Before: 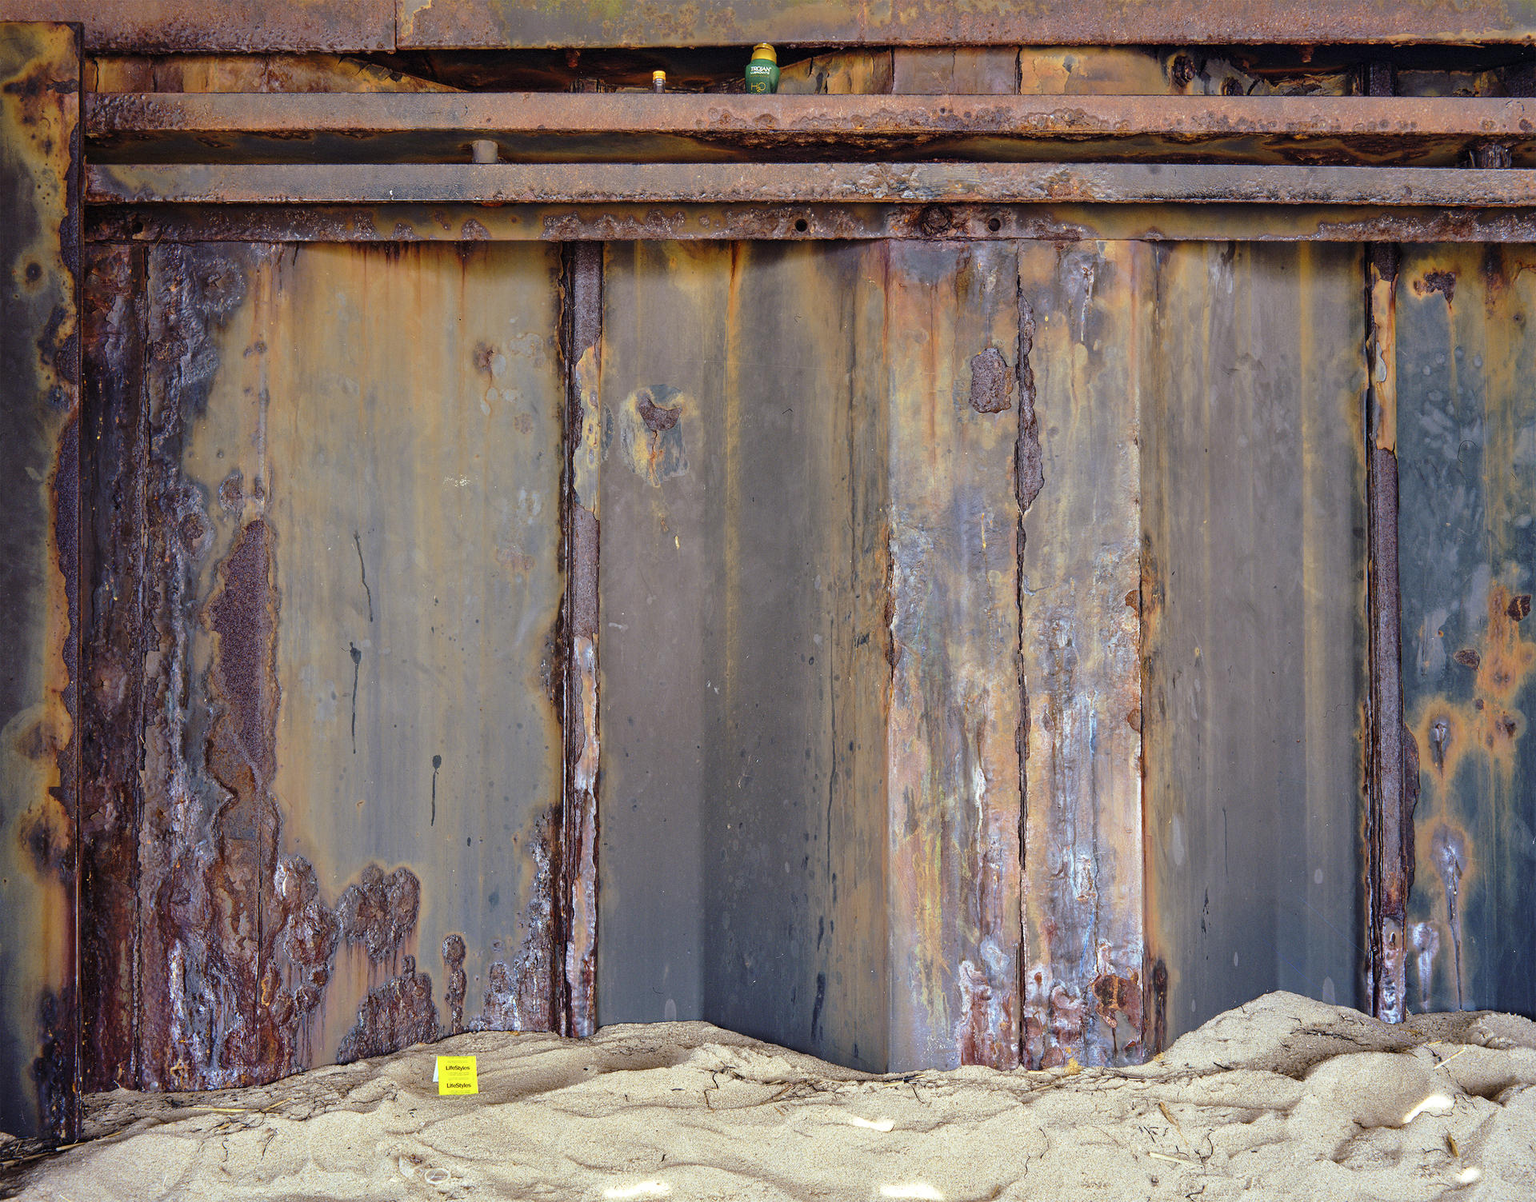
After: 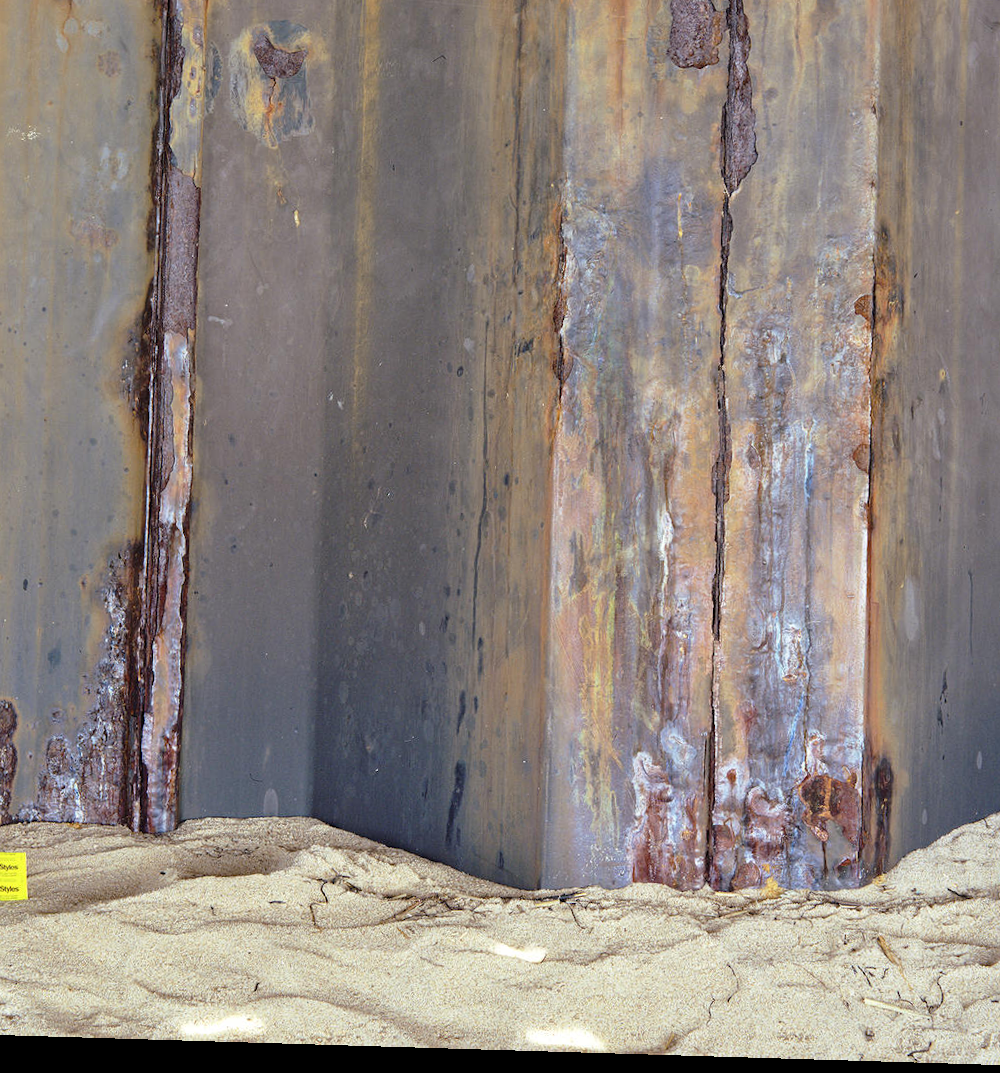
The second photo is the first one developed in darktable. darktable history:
crop and rotate: left 29.237%, top 31.152%, right 19.807%
rotate and perspective: rotation 1.72°, automatic cropping off
